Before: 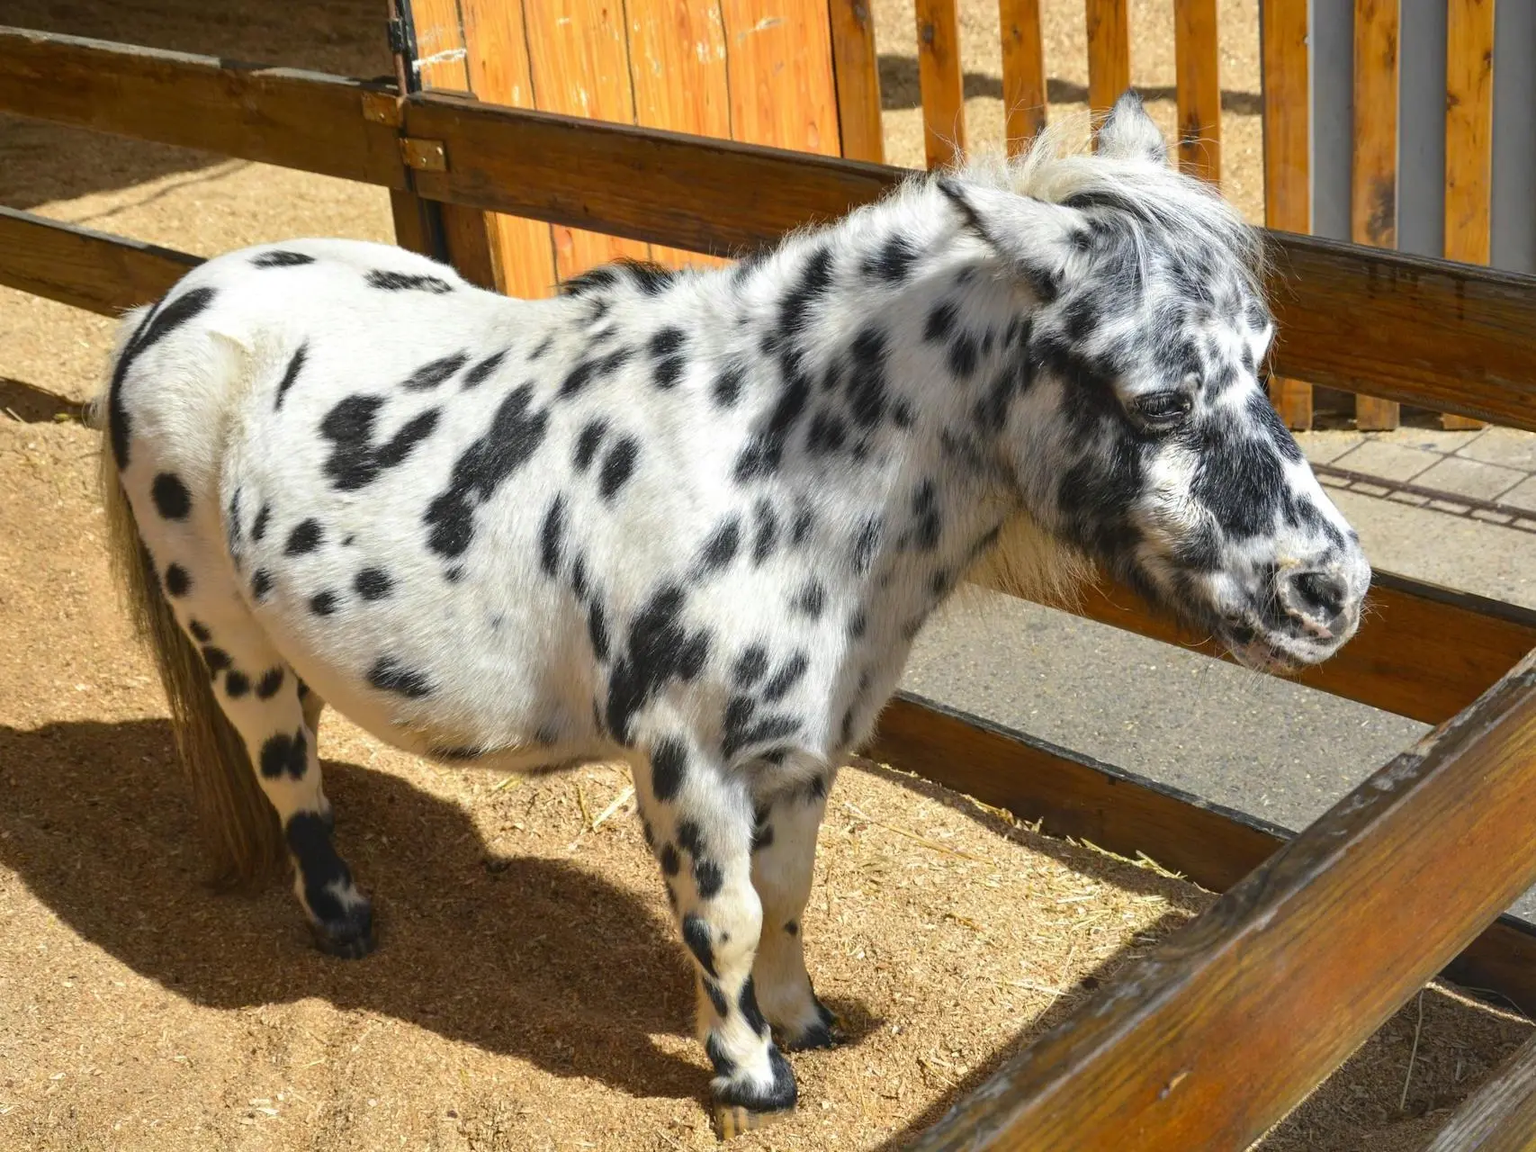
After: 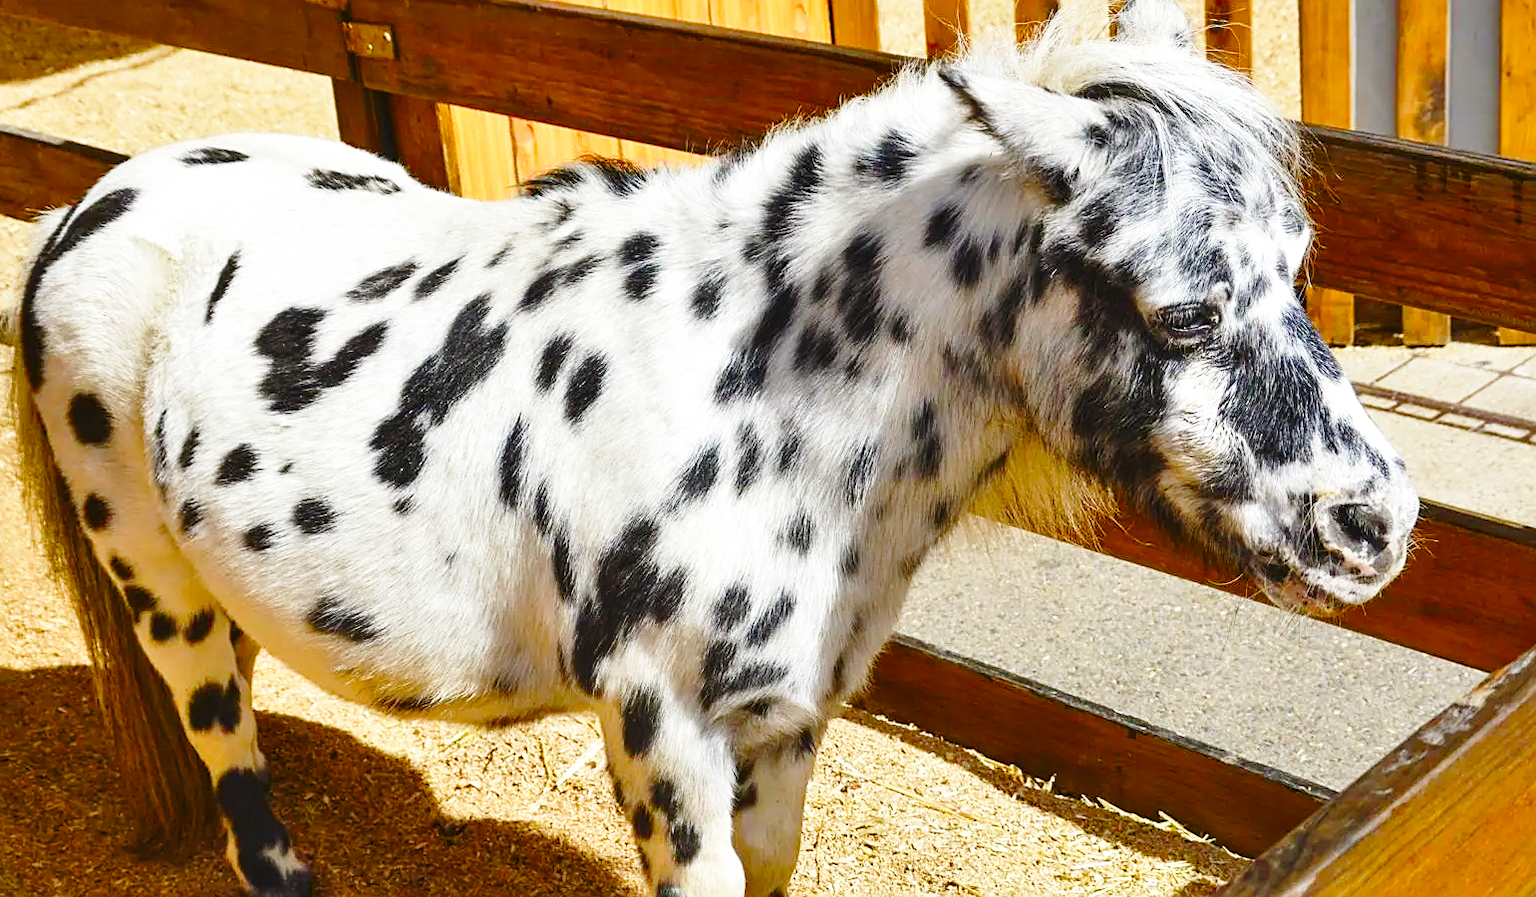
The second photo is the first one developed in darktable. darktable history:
shadows and highlights: low approximation 0.01, soften with gaussian
base curve: curves: ch0 [(0, 0) (0.028, 0.03) (0.121, 0.232) (0.46, 0.748) (0.859, 0.968) (1, 1)], preserve colors none
sharpen: on, module defaults
color balance rgb: power › chroma 0.296%, power › hue 23.32°, perceptual saturation grading › global saturation 20%, perceptual saturation grading › highlights -25.455%, perceptual saturation grading › shadows 49.371%
crop: left 5.88%, top 10.259%, right 3.825%, bottom 19.385%
